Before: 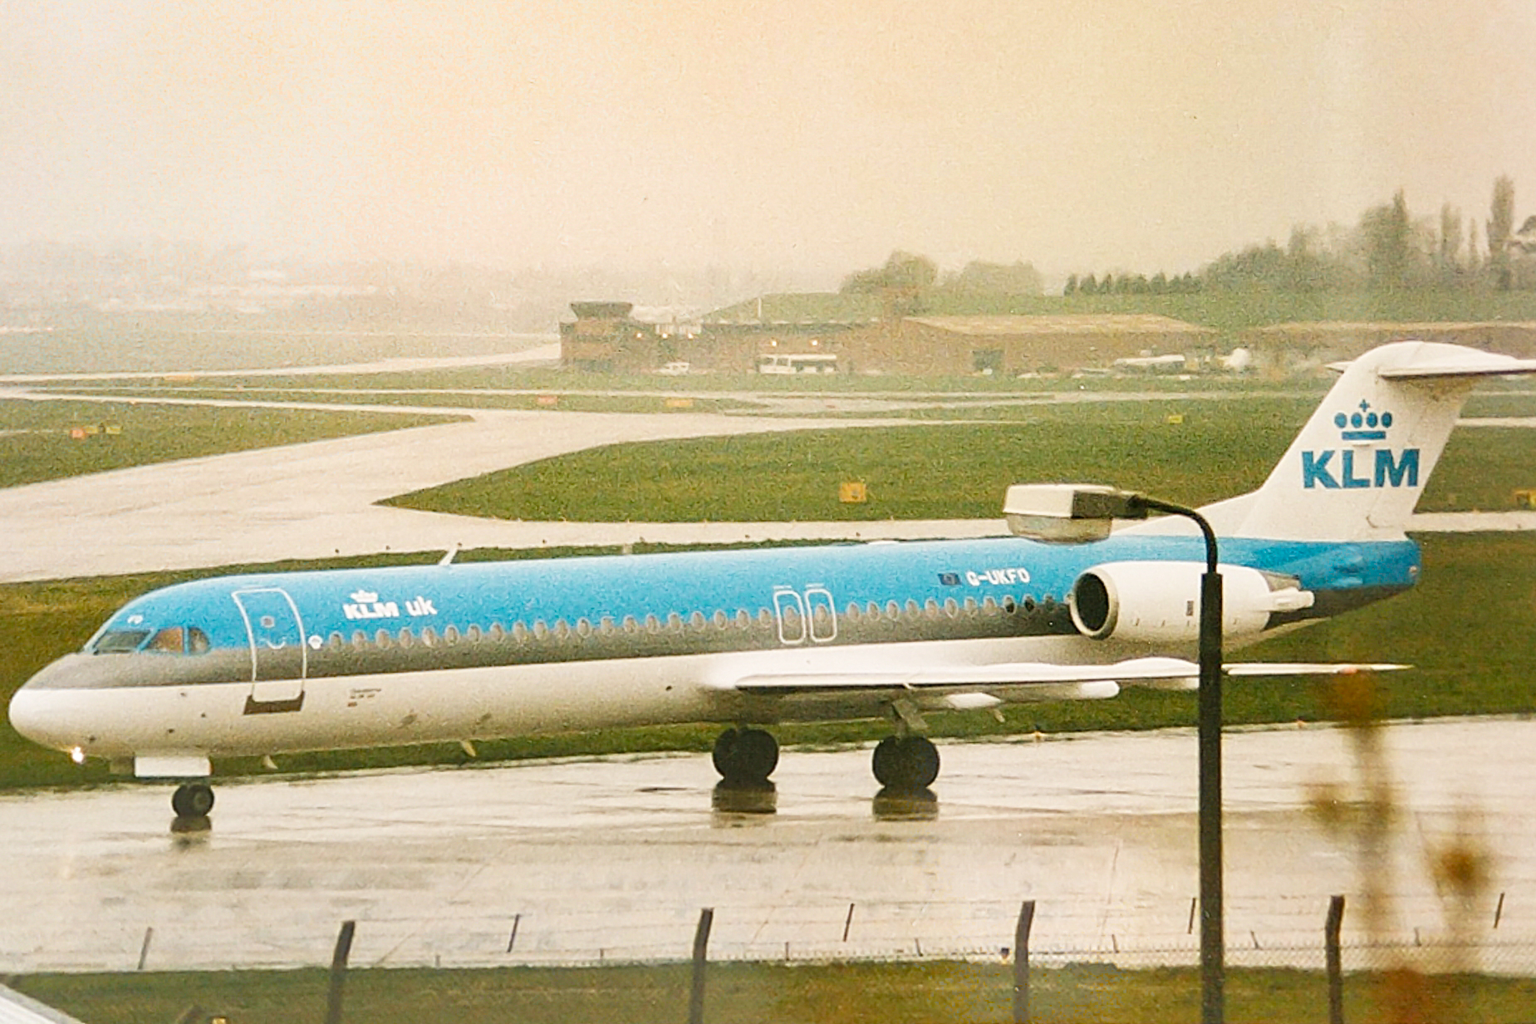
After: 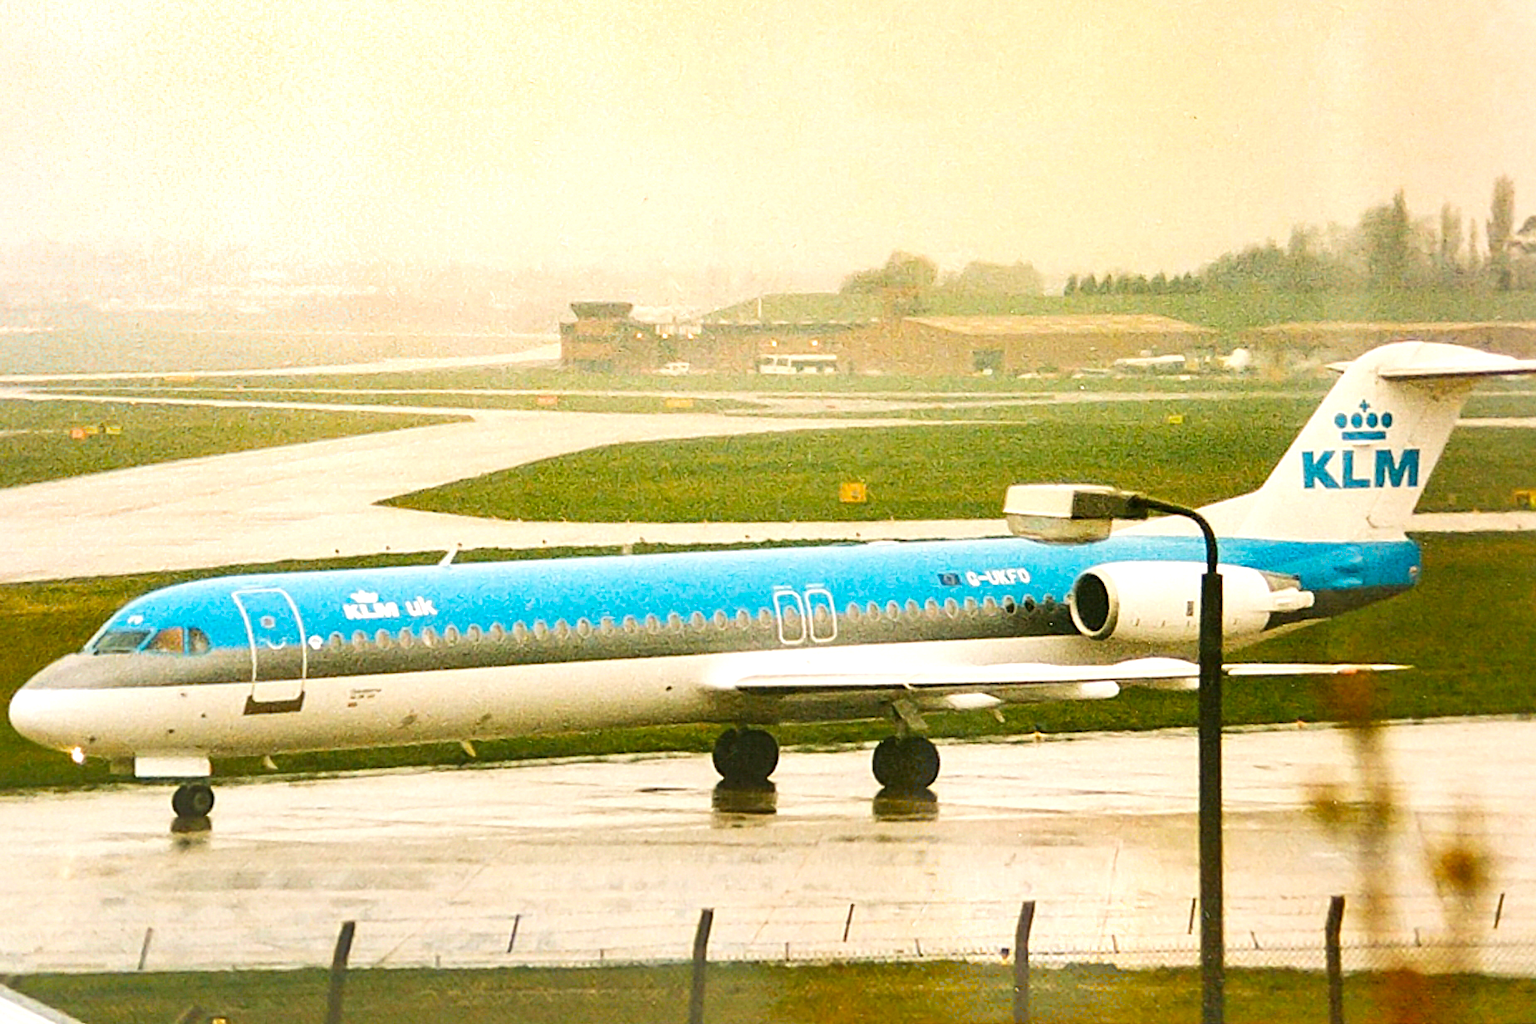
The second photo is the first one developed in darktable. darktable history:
color correction: saturation 1.34
tone equalizer: -8 EV -0.417 EV, -7 EV -0.389 EV, -6 EV -0.333 EV, -5 EV -0.222 EV, -3 EV 0.222 EV, -2 EV 0.333 EV, -1 EV 0.389 EV, +0 EV 0.417 EV, edges refinement/feathering 500, mask exposure compensation -1.57 EV, preserve details no
